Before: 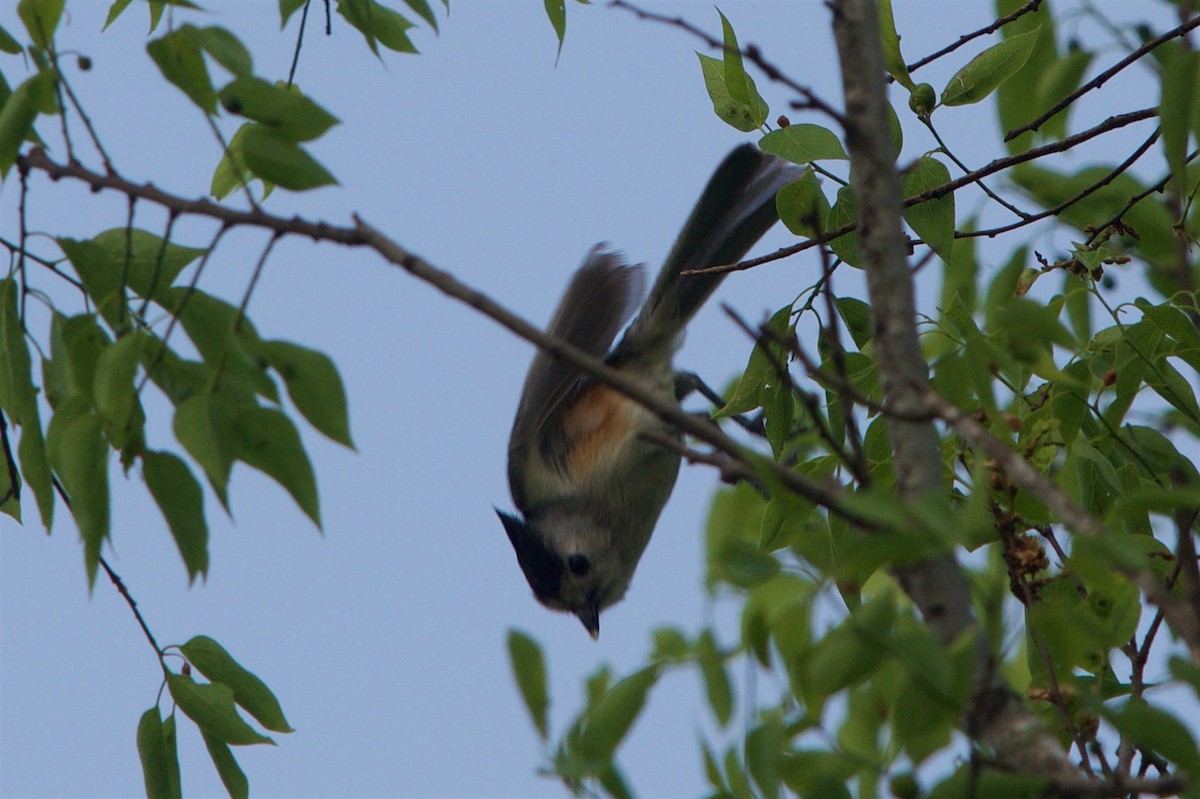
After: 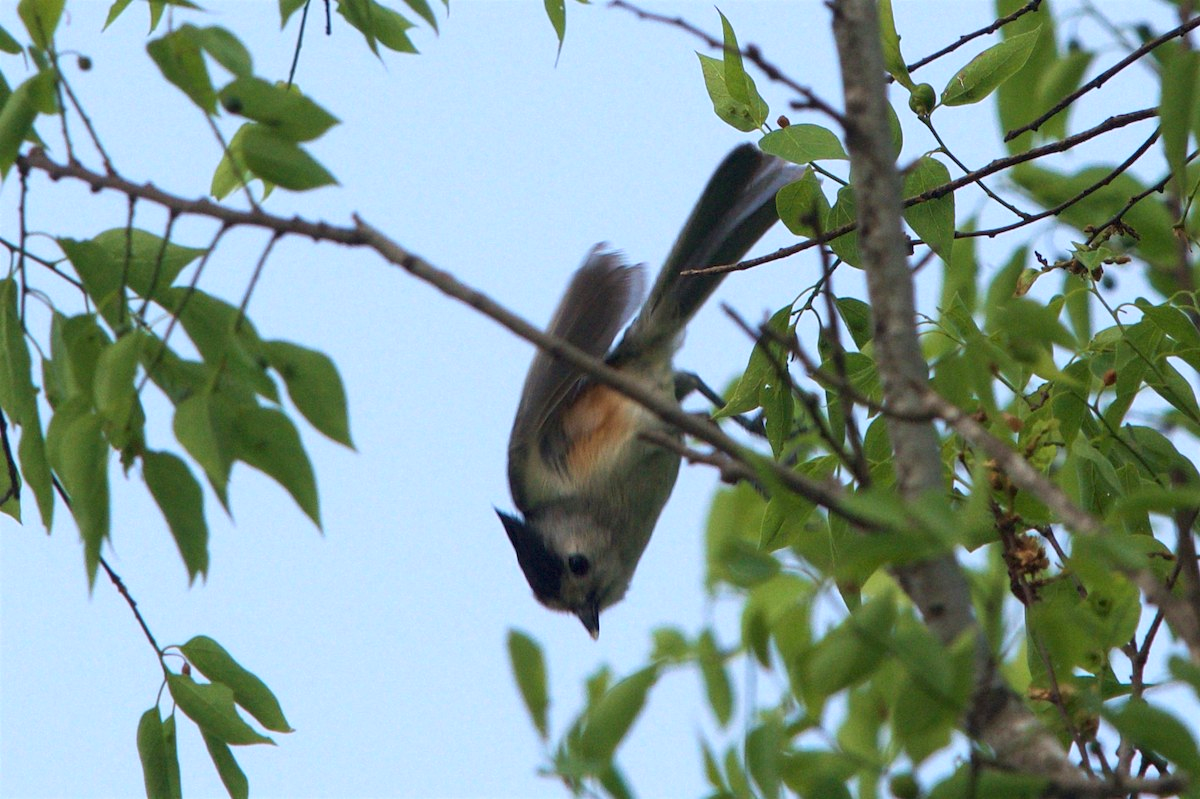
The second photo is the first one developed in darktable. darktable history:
exposure: exposure 0.942 EV, compensate exposure bias true, compensate highlight preservation false
